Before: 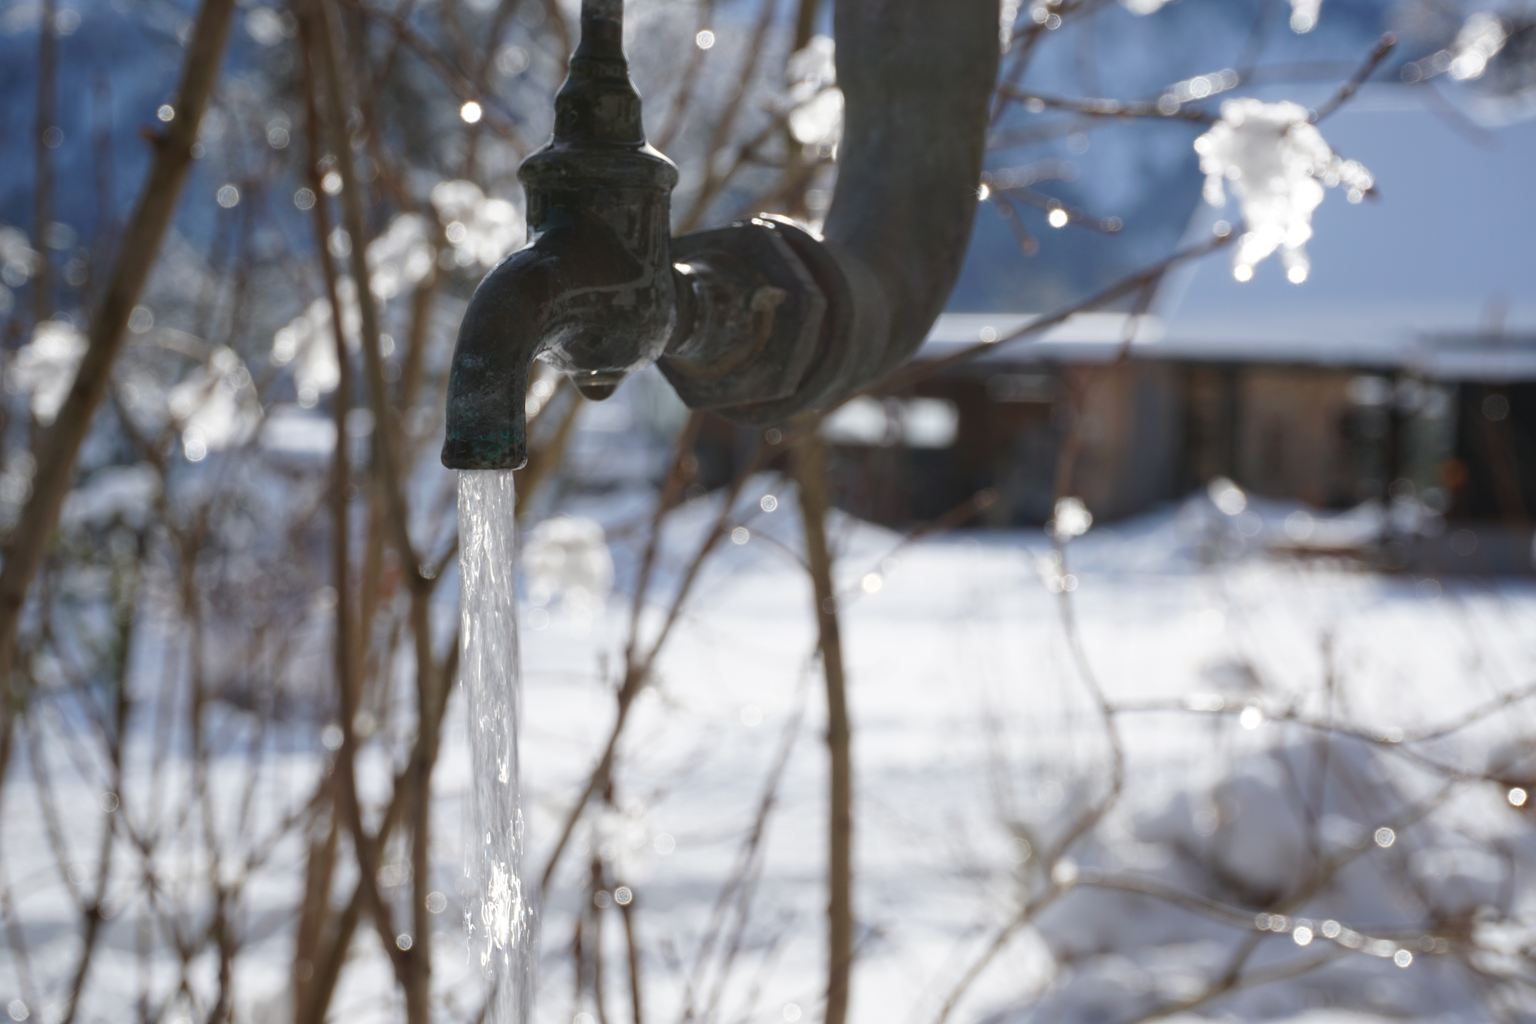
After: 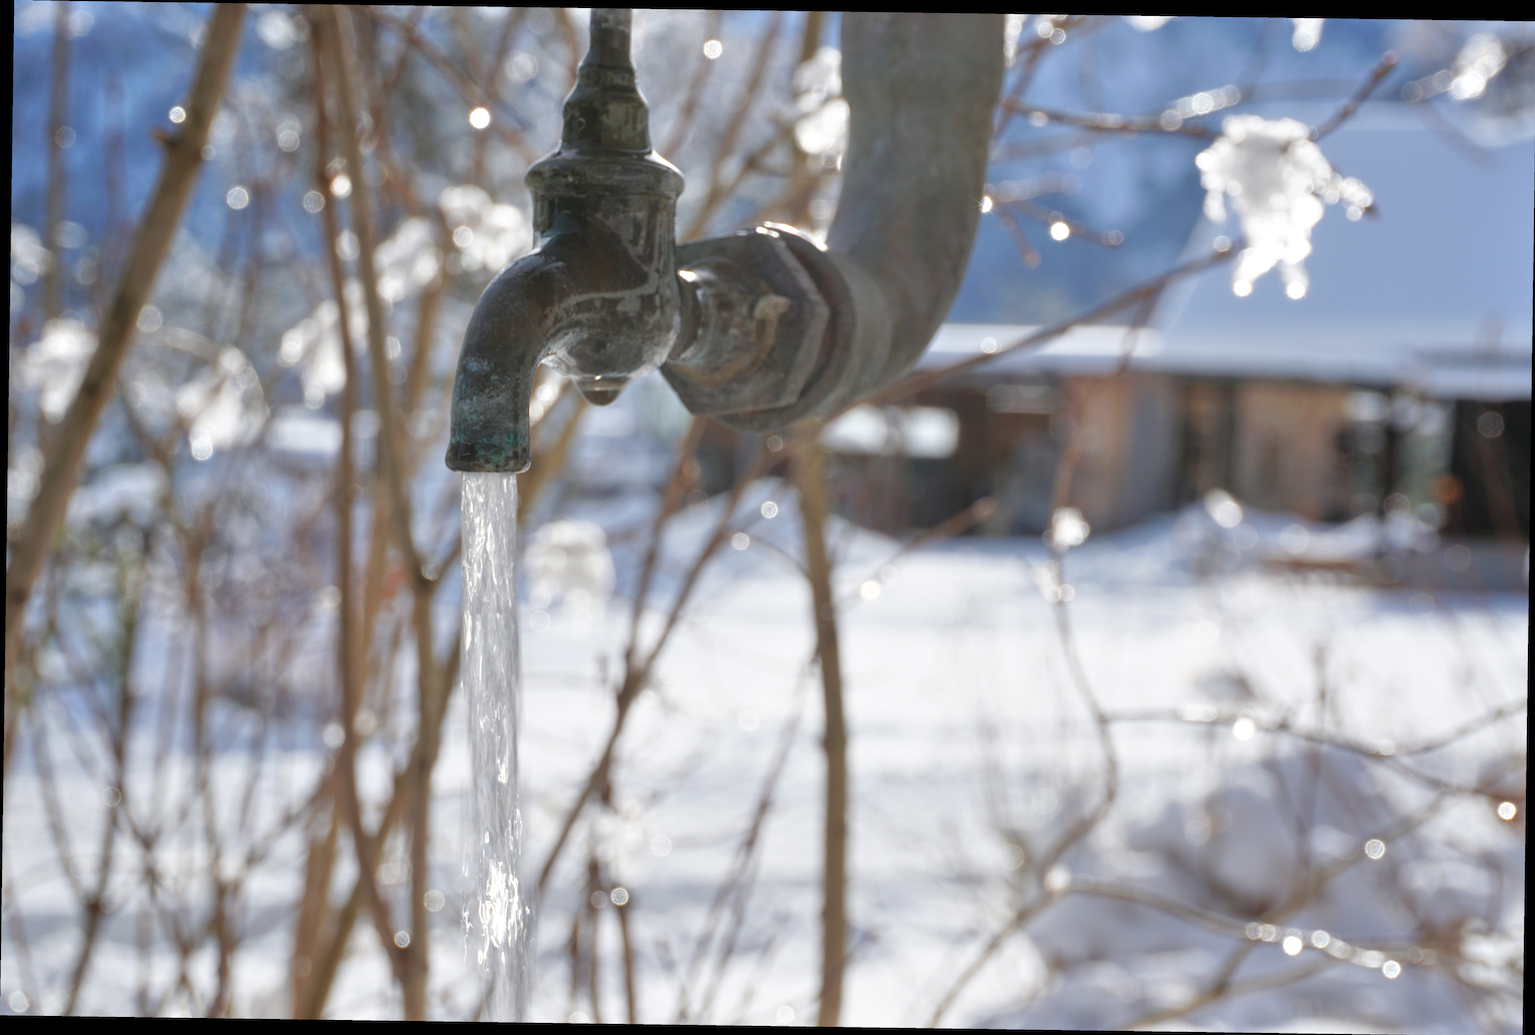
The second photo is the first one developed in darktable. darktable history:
rotate and perspective: rotation 0.8°, automatic cropping off
tone equalizer: -7 EV 0.15 EV, -6 EV 0.6 EV, -5 EV 1.15 EV, -4 EV 1.33 EV, -3 EV 1.15 EV, -2 EV 0.6 EV, -1 EV 0.15 EV, mask exposure compensation -0.5 EV
